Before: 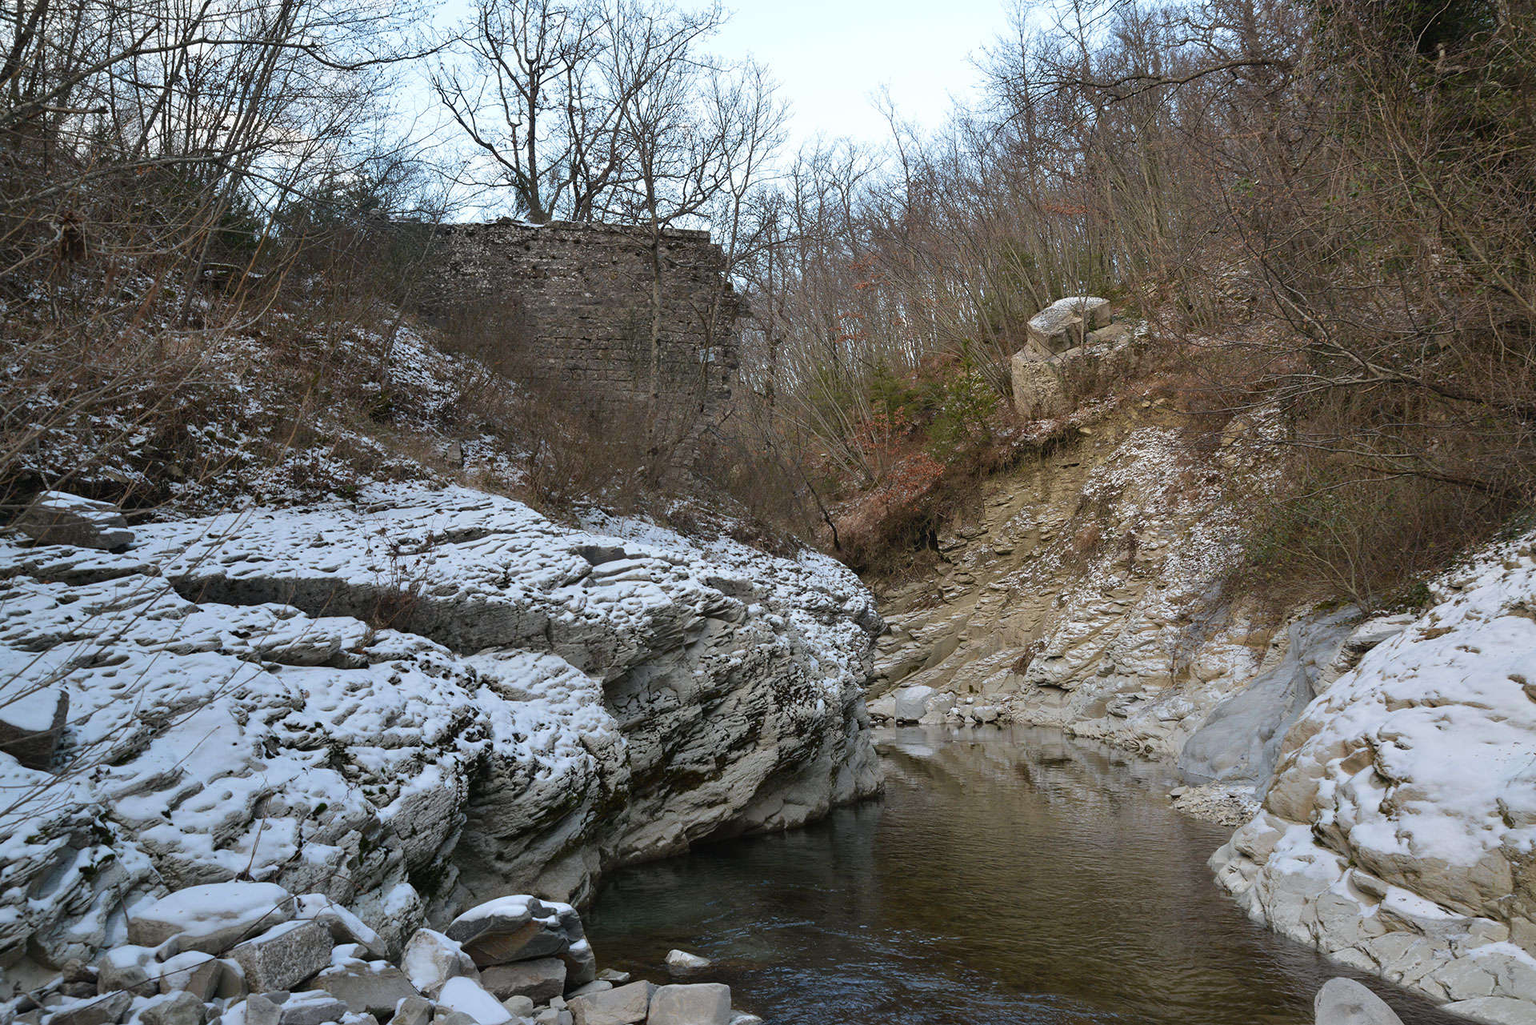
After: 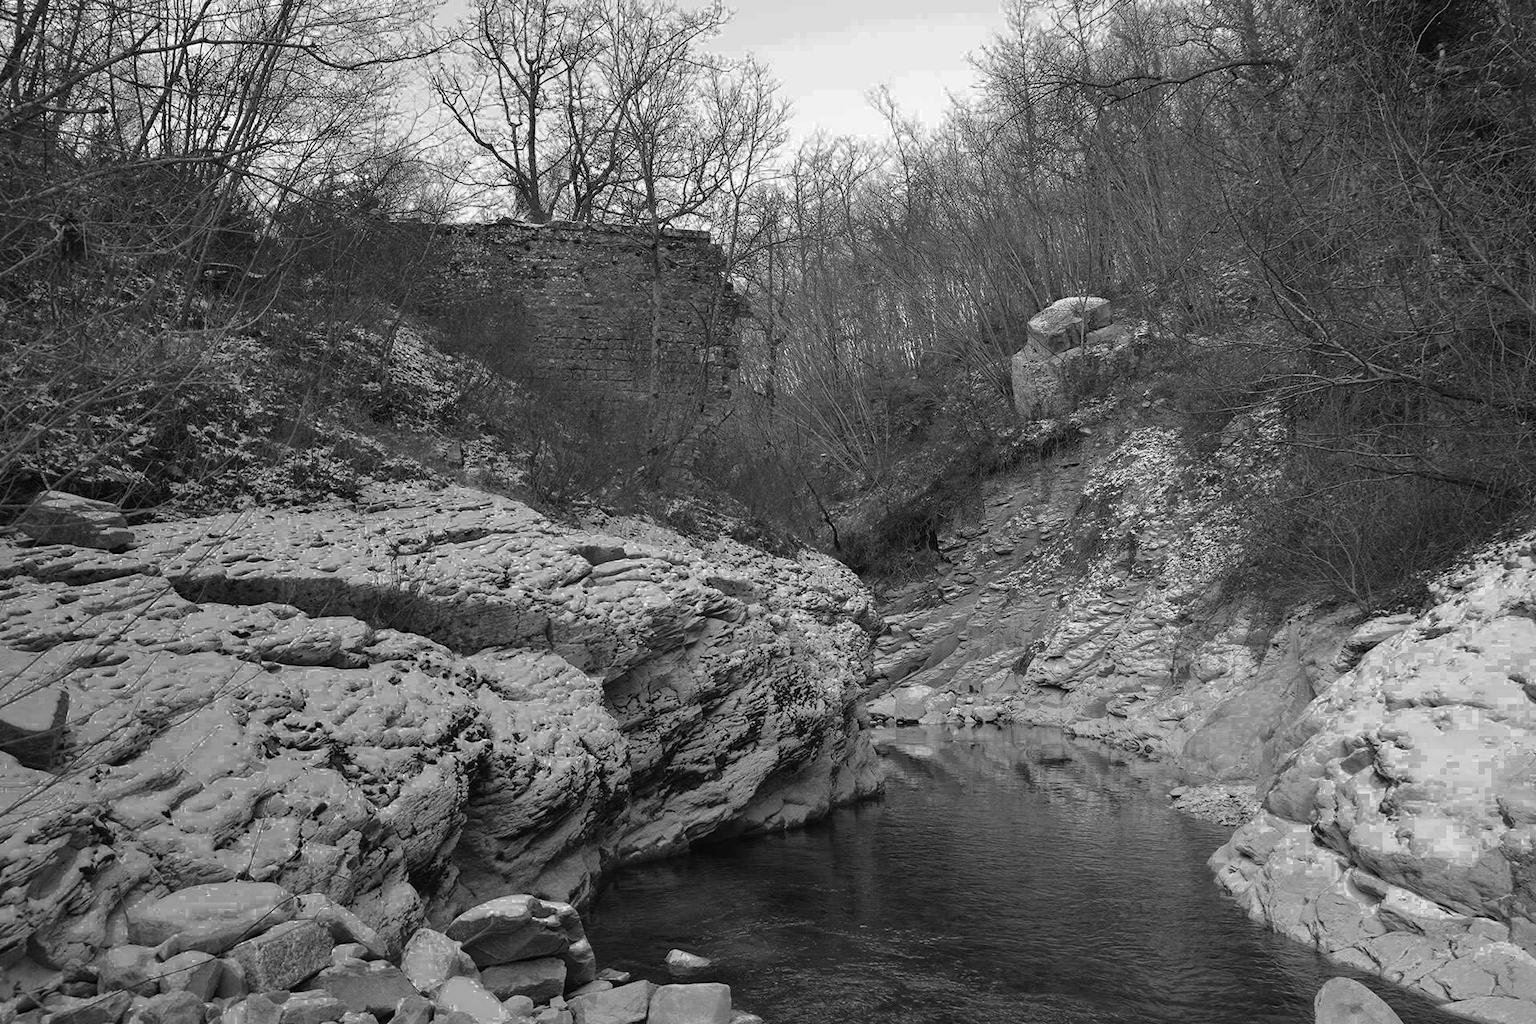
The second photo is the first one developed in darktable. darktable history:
color zones: curves: ch0 [(0.002, 0.589) (0.107, 0.484) (0.146, 0.249) (0.217, 0.352) (0.309, 0.525) (0.39, 0.404) (0.455, 0.169) (0.597, 0.055) (0.724, 0.212) (0.775, 0.691) (0.869, 0.571) (1, 0.587)]; ch1 [(0, 0) (0.143, 0) (0.286, 0) (0.429, 0) (0.571, 0) (0.714, 0) (0.857, 0)]
